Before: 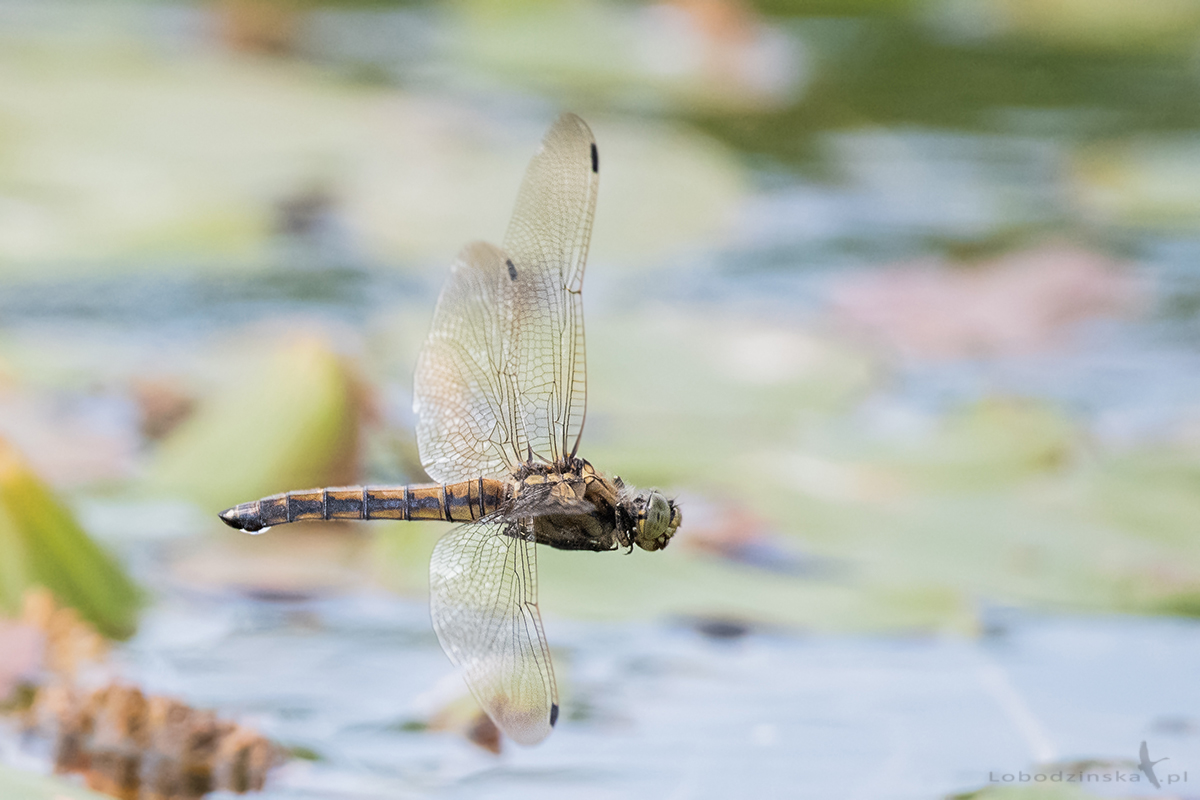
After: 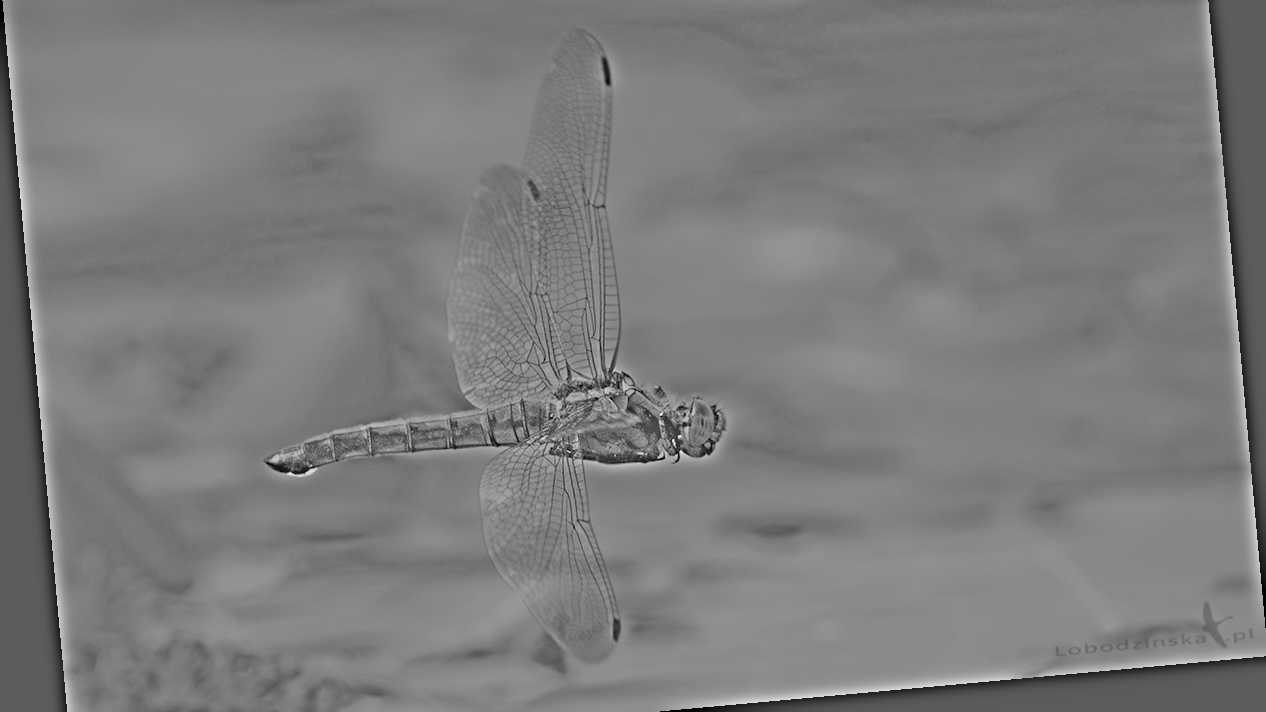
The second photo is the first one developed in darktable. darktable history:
highpass: sharpness 25.84%, contrast boost 14.94%
local contrast: mode bilateral grid, contrast 20, coarseness 50, detail 120%, midtone range 0.2
rotate and perspective: rotation -5.2°, automatic cropping off
white balance: red 0.766, blue 1.537
crop and rotate: top 15.774%, bottom 5.506%
exposure: black level correction 0.01, exposure 1 EV, compensate highlight preservation false
